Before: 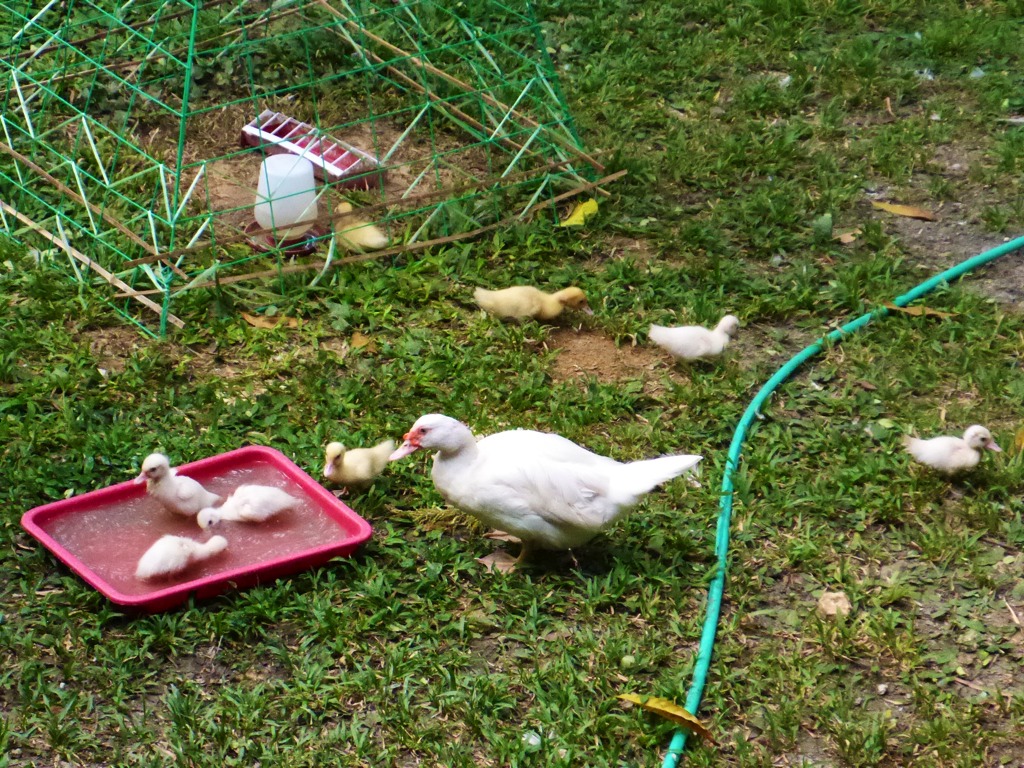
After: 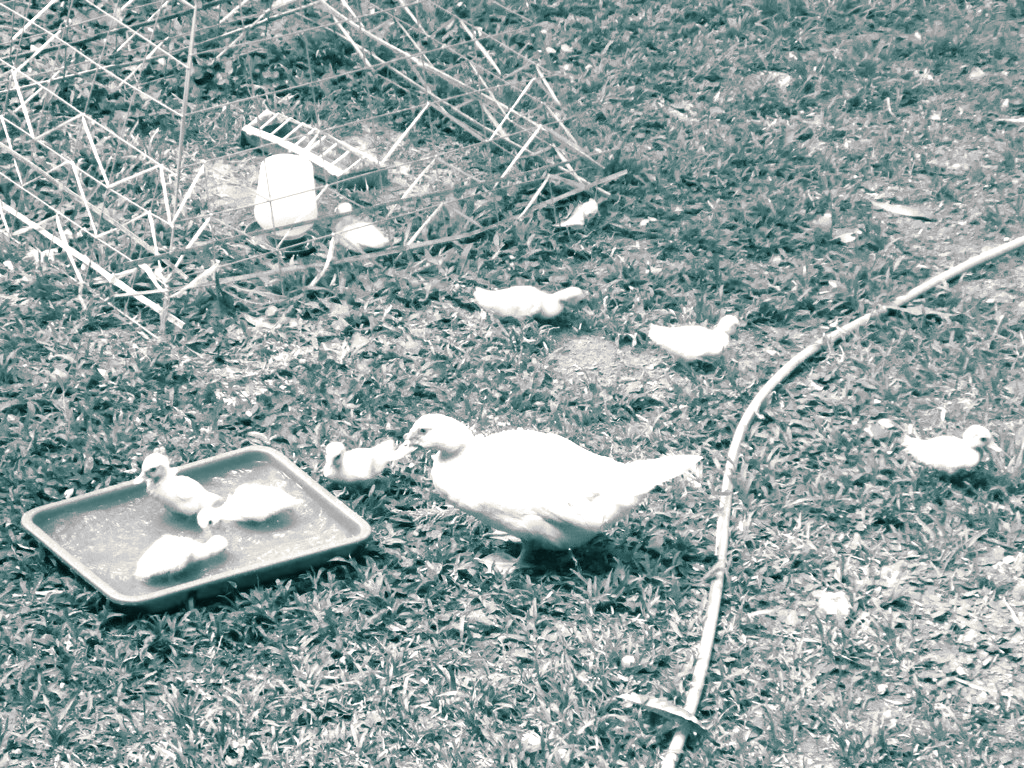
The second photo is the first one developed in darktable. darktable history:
contrast brightness saturation: contrast -0.05, saturation -0.41
split-toning: shadows › hue 186.43°, highlights › hue 49.29°, compress 30.29%
exposure: black level correction 0, exposure 1.1 EV, compensate highlight preservation false
monochrome: a 16.01, b -2.65, highlights 0.52
color balance rgb: perceptual saturation grading › global saturation 10%, global vibrance 10%
